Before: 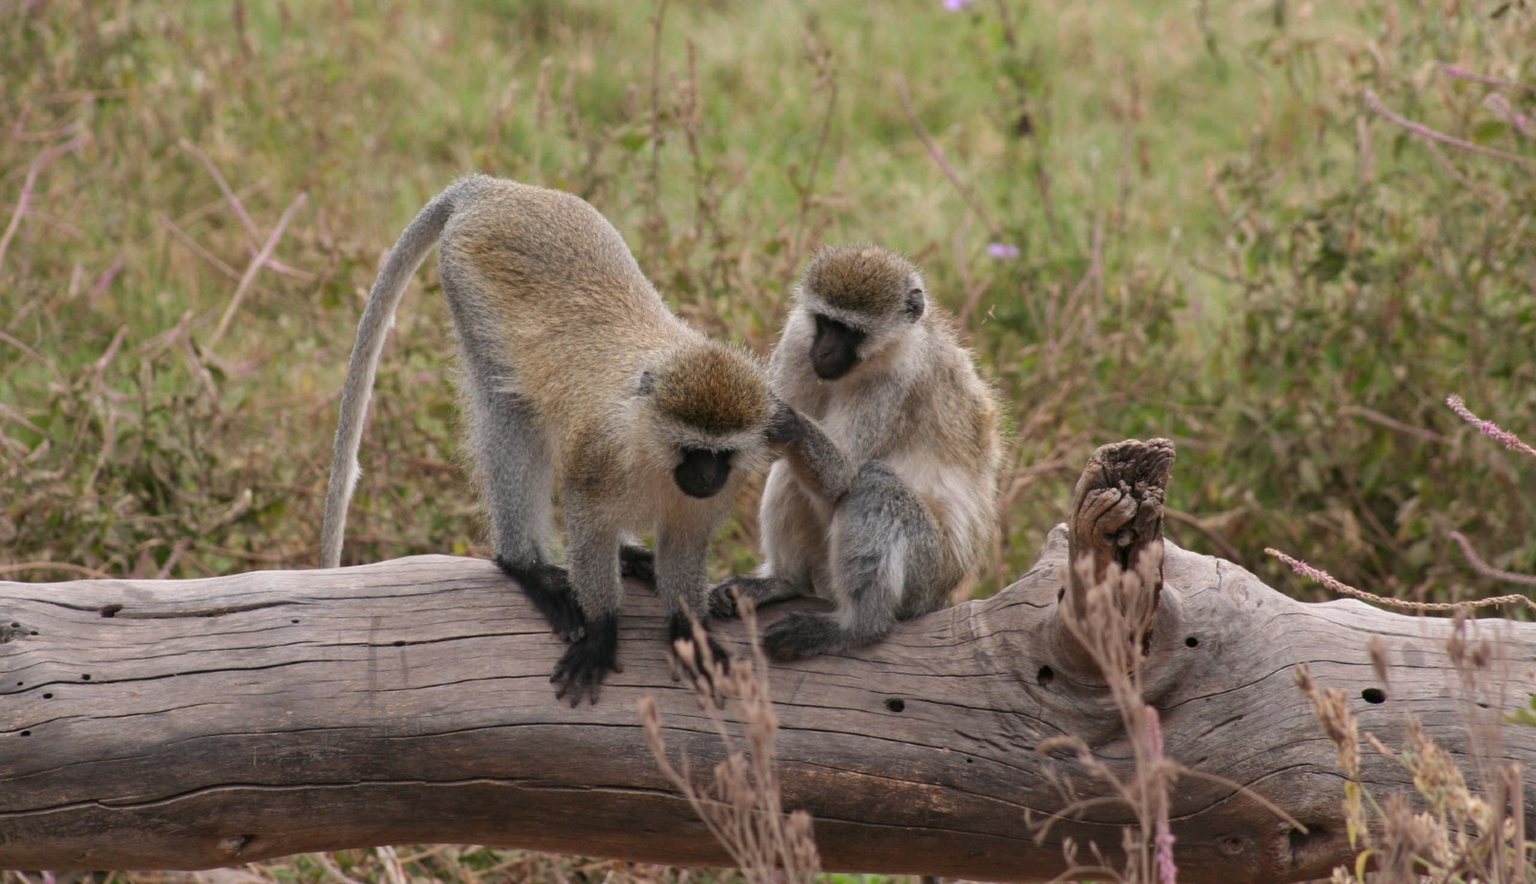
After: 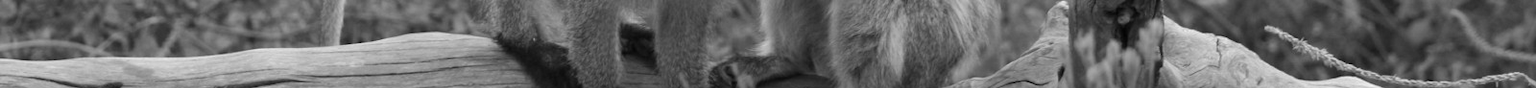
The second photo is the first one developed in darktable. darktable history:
crop and rotate: top 59.084%, bottom 30.916%
monochrome: a 32, b 64, size 2.3
